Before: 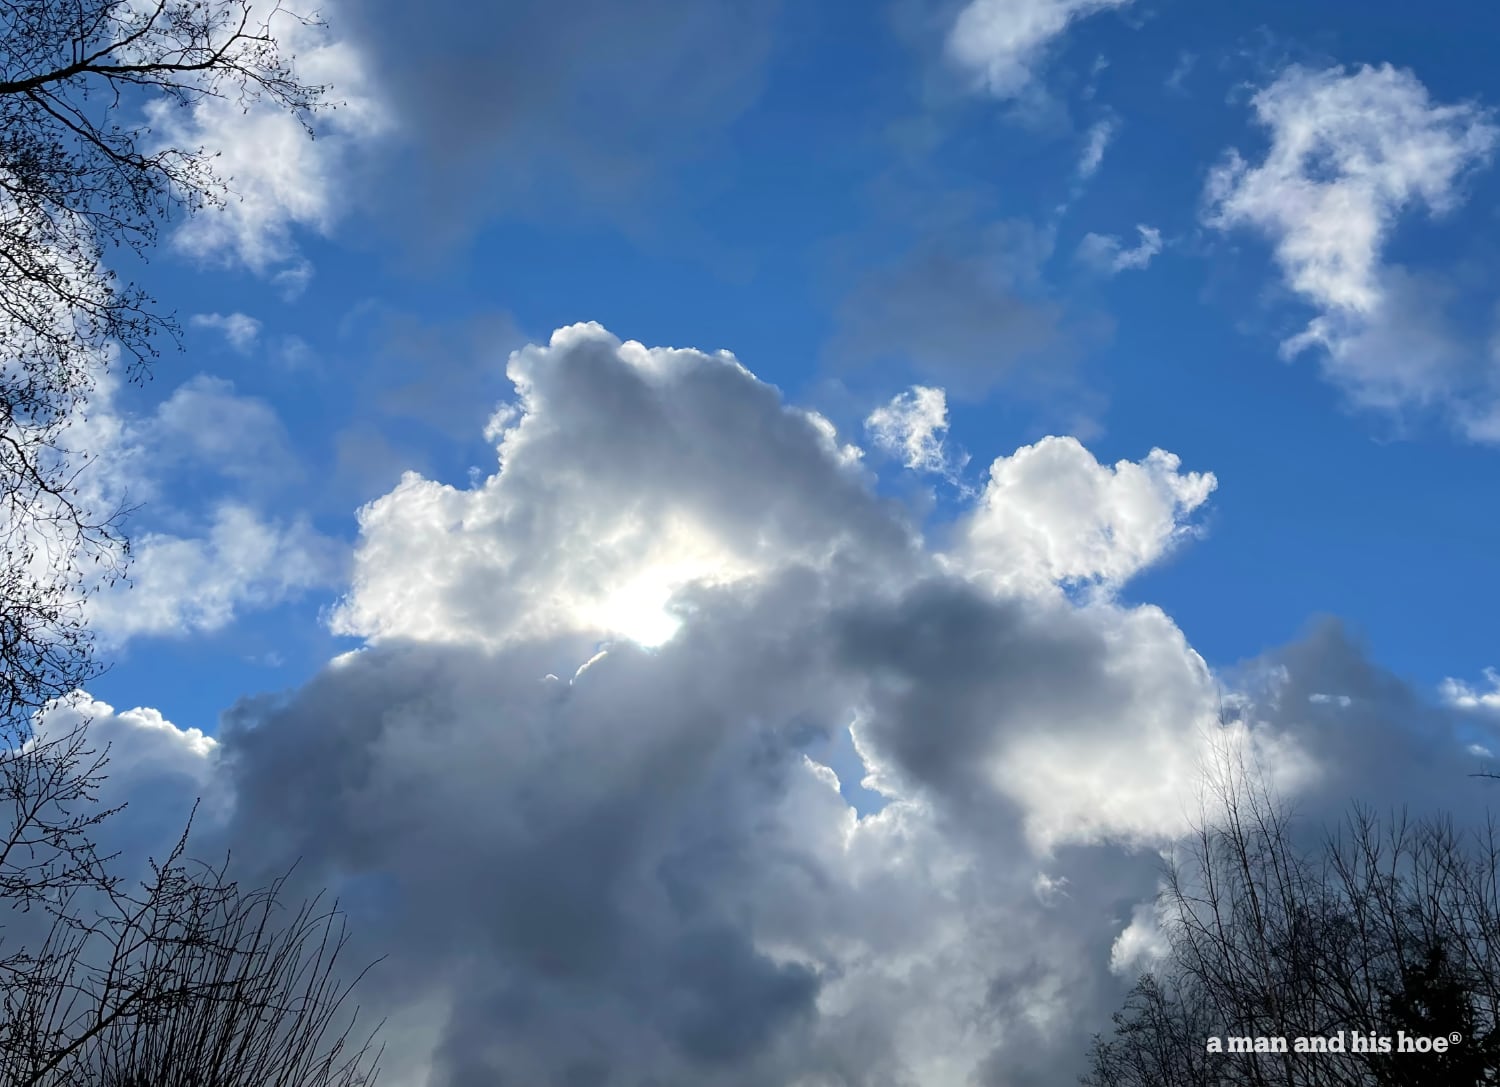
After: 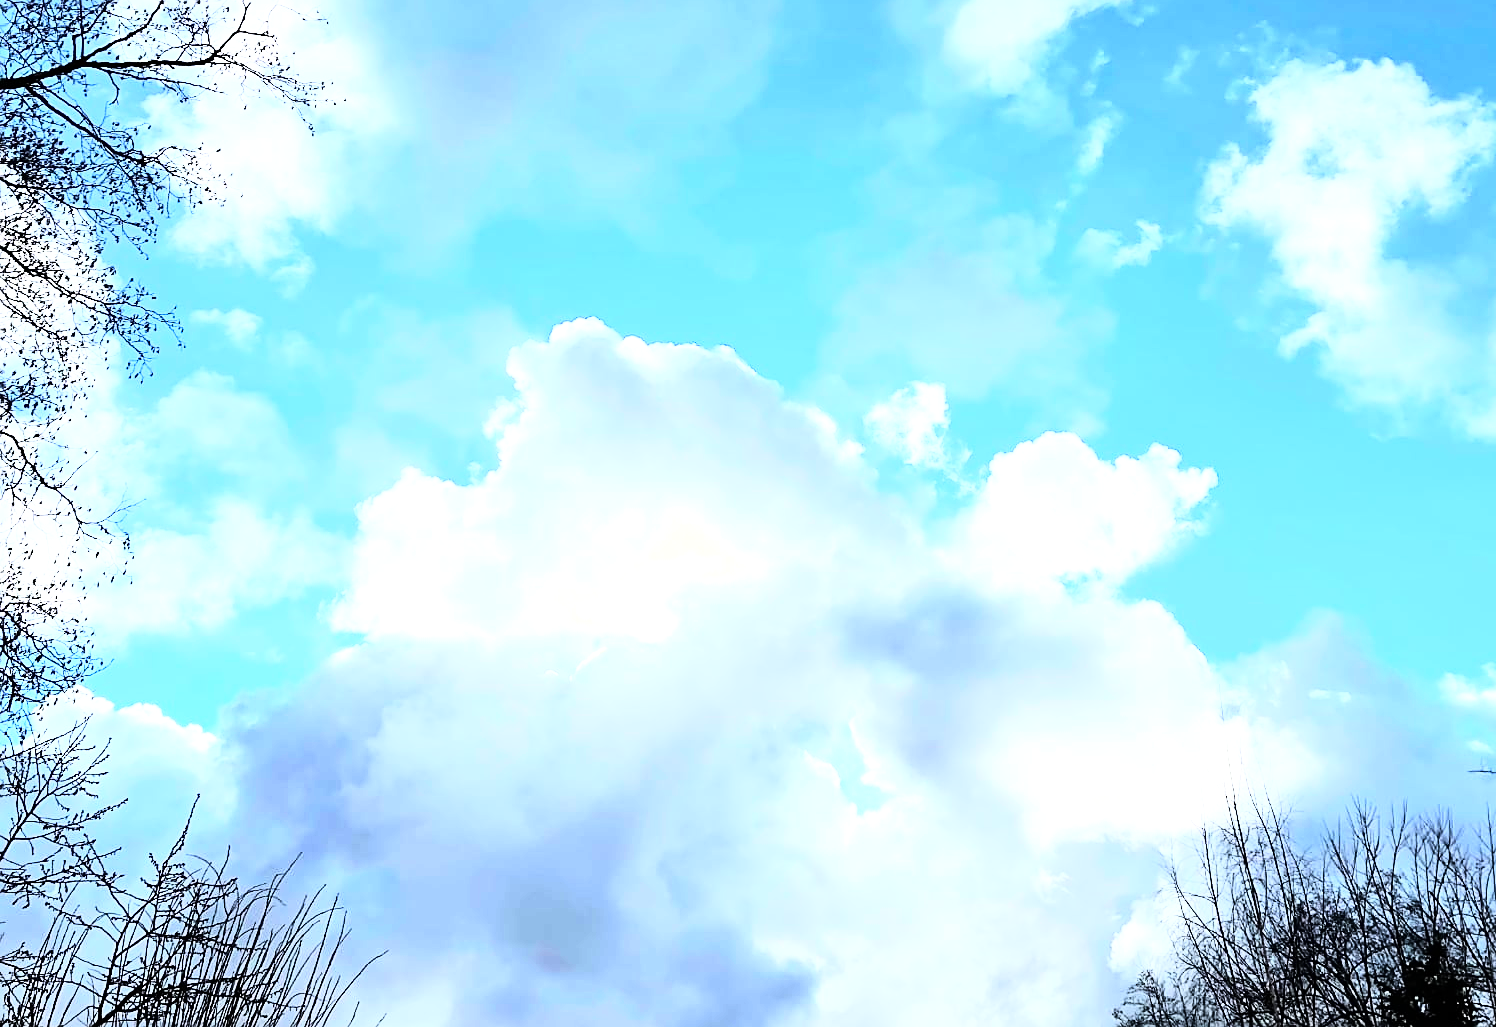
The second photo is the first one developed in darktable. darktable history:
sharpen: on, module defaults
crop: top 0.448%, right 0.264%, bottom 5.045%
rgb curve: curves: ch0 [(0, 0) (0.21, 0.15) (0.24, 0.21) (0.5, 0.75) (0.75, 0.96) (0.89, 0.99) (1, 1)]; ch1 [(0, 0.02) (0.21, 0.13) (0.25, 0.2) (0.5, 0.67) (0.75, 0.9) (0.89, 0.97) (1, 1)]; ch2 [(0, 0.02) (0.21, 0.13) (0.25, 0.2) (0.5, 0.67) (0.75, 0.9) (0.89, 0.97) (1, 1)], compensate middle gray true
exposure: black level correction 0, exposure 1.2 EV, compensate highlight preservation false
